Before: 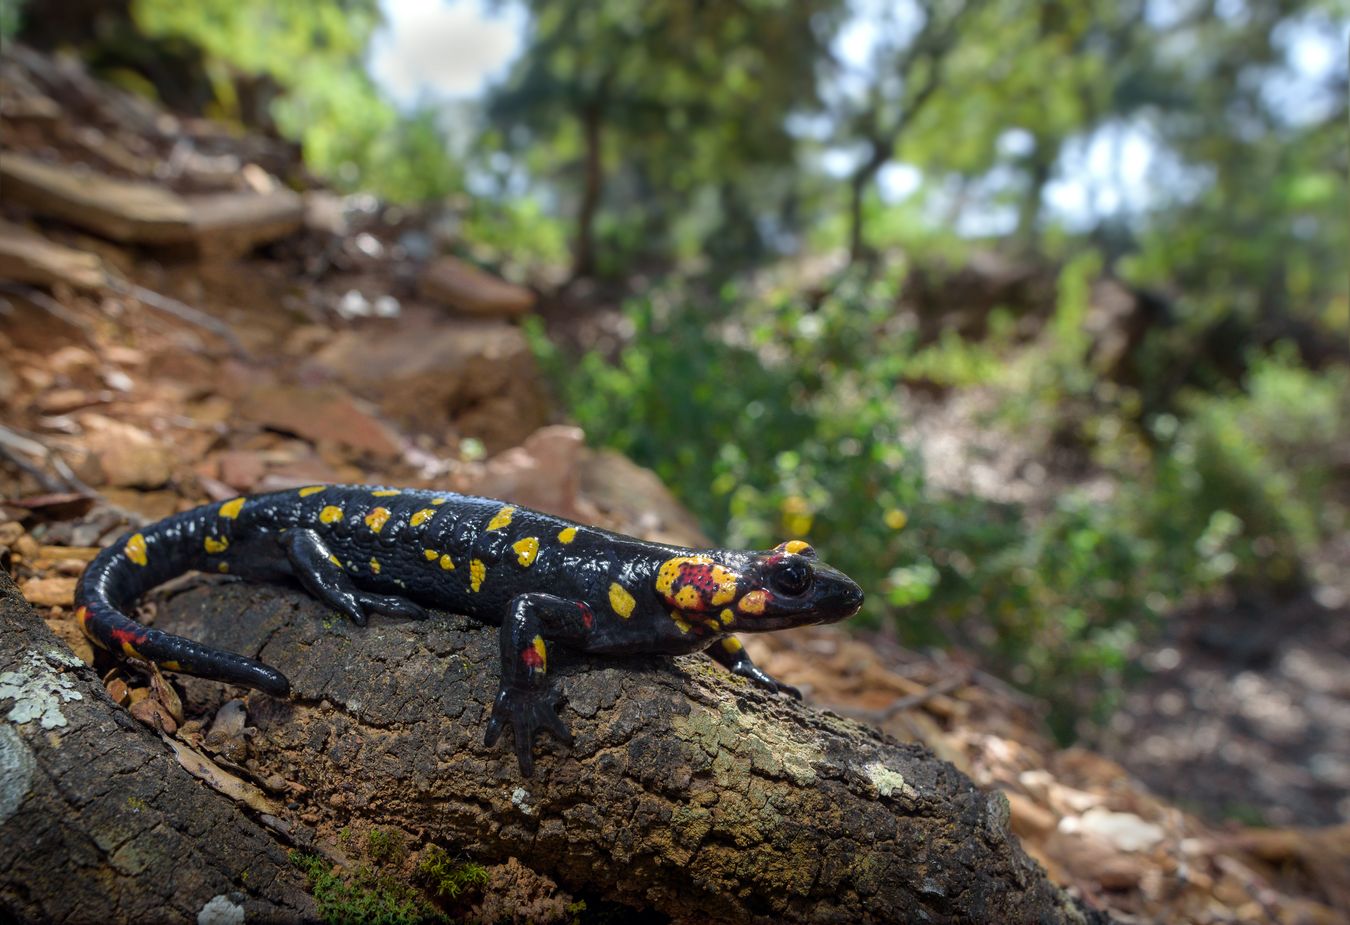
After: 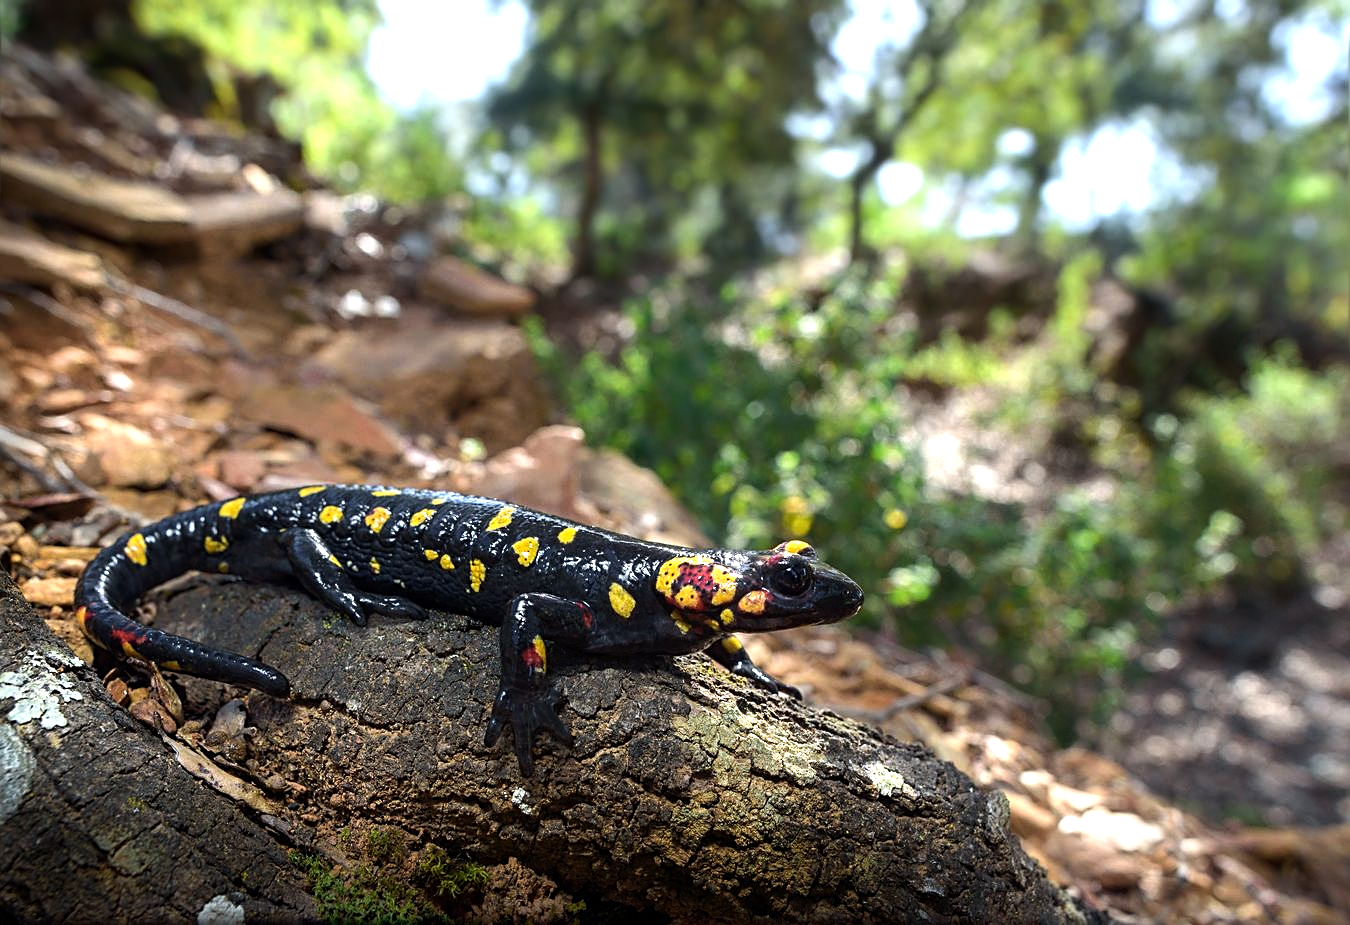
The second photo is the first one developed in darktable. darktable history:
tone equalizer: -8 EV -0.775 EV, -7 EV -0.719 EV, -6 EV -0.572 EV, -5 EV -0.391 EV, -3 EV 0.388 EV, -2 EV 0.6 EV, -1 EV 0.695 EV, +0 EV 0.757 EV, edges refinement/feathering 500, mask exposure compensation -1.57 EV, preserve details guided filter
exposure: exposure 0.299 EV, compensate highlight preservation false
sharpen: on, module defaults
